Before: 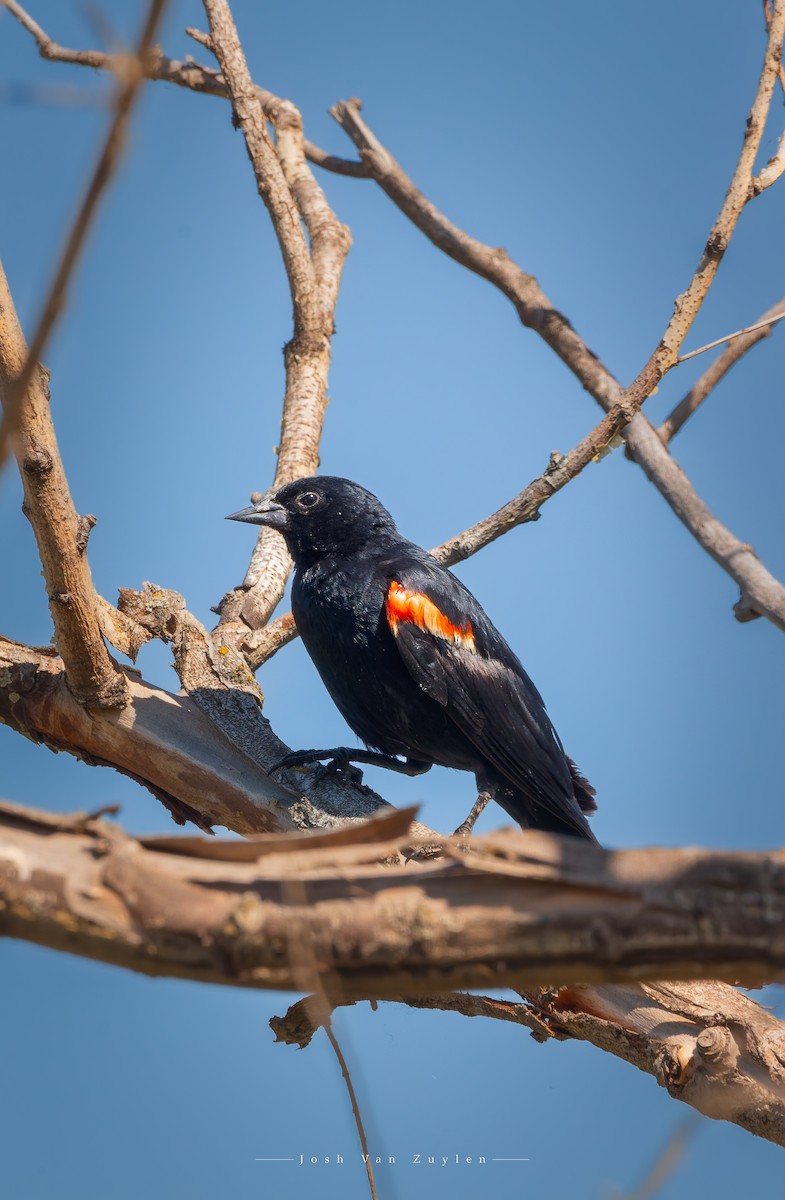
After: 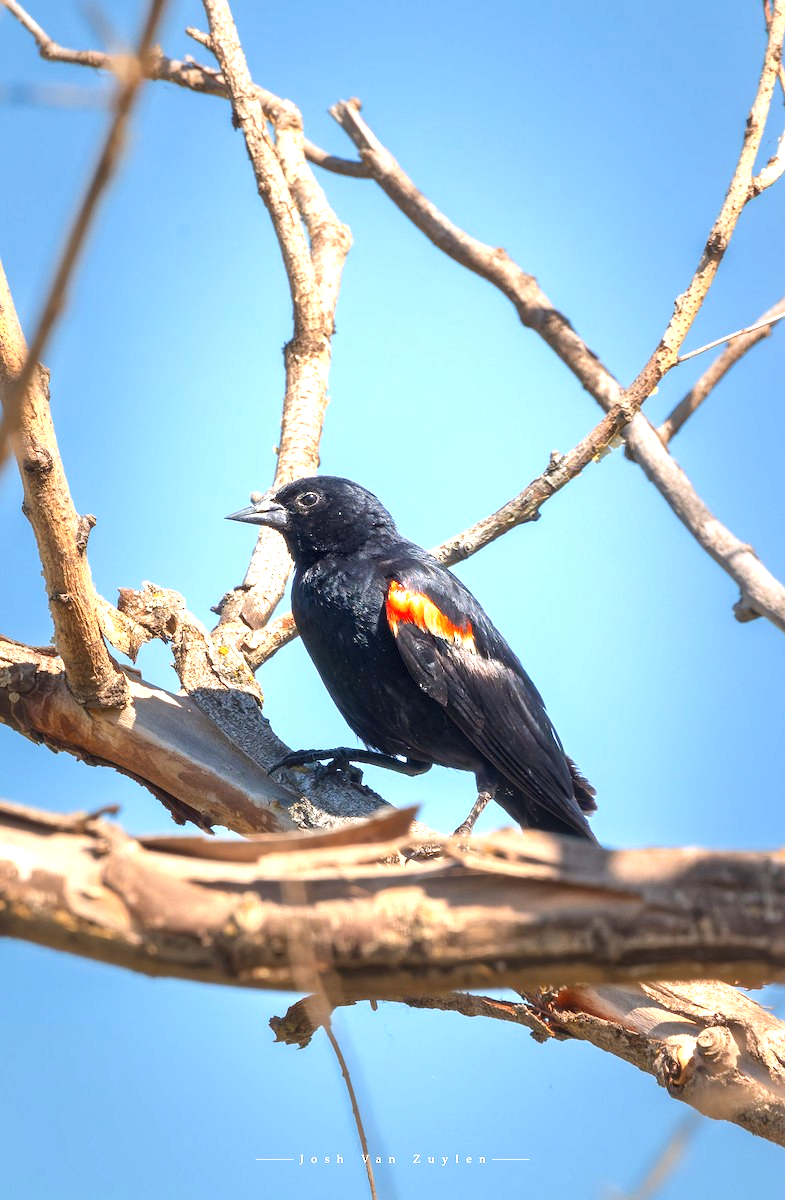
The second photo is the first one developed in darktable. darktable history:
local contrast: mode bilateral grid, contrast 20, coarseness 50, detail 120%, midtone range 0.2
exposure: black level correction 0, exposure 1.199 EV, compensate highlight preservation false
